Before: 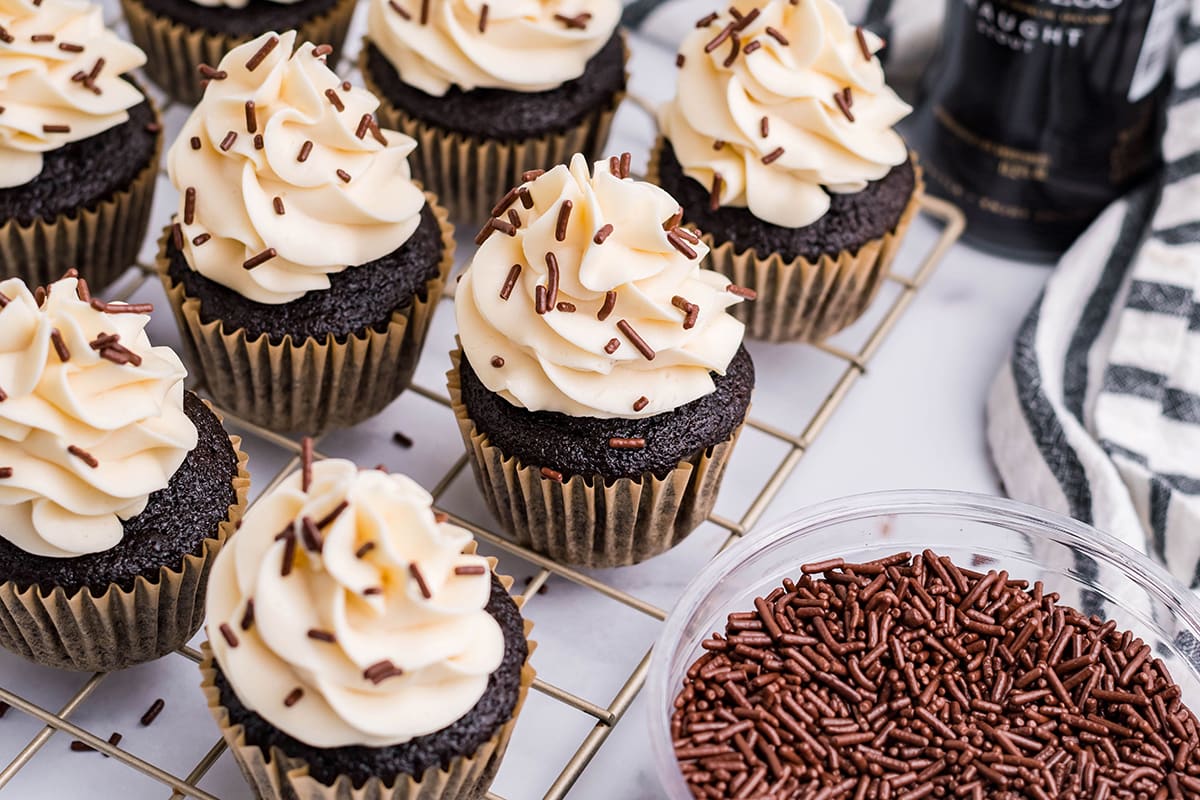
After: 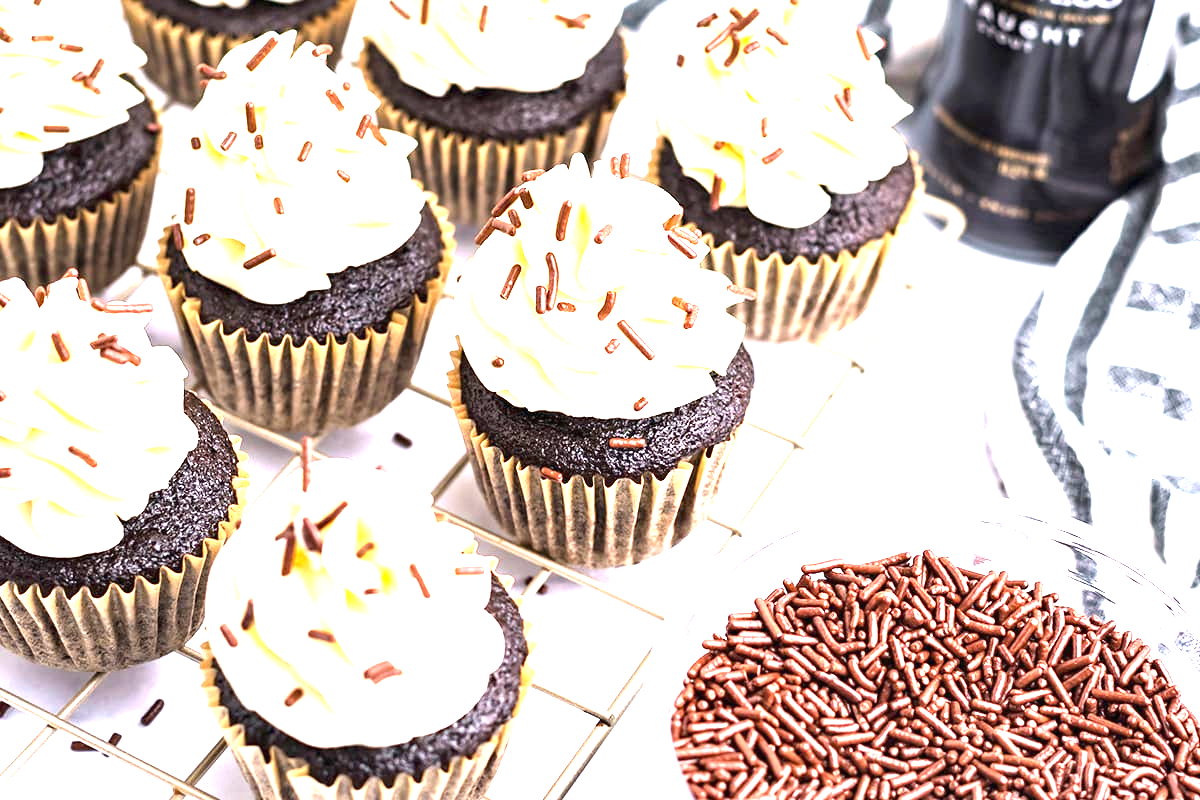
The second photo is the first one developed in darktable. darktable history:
exposure: black level correction 0, exposure 2.323 EV, compensate exposure bias true, compensate highlight preservation false
